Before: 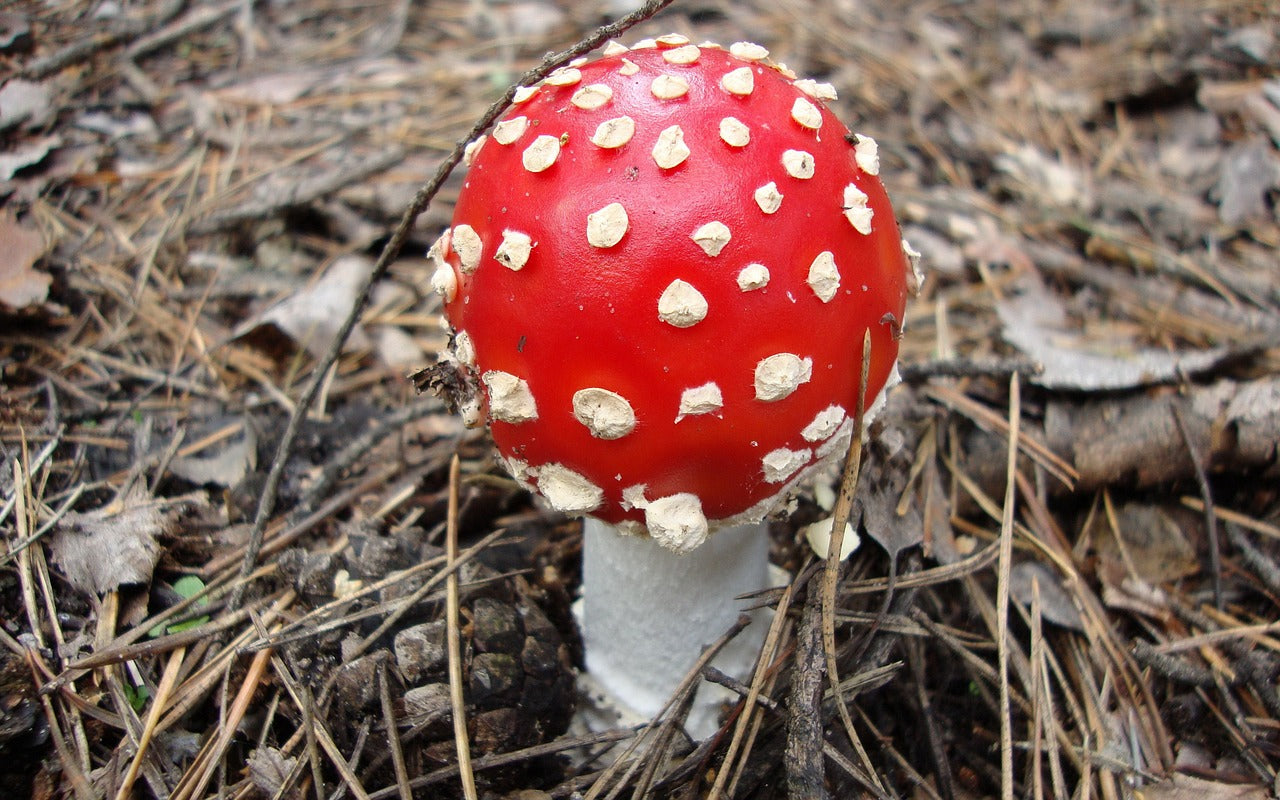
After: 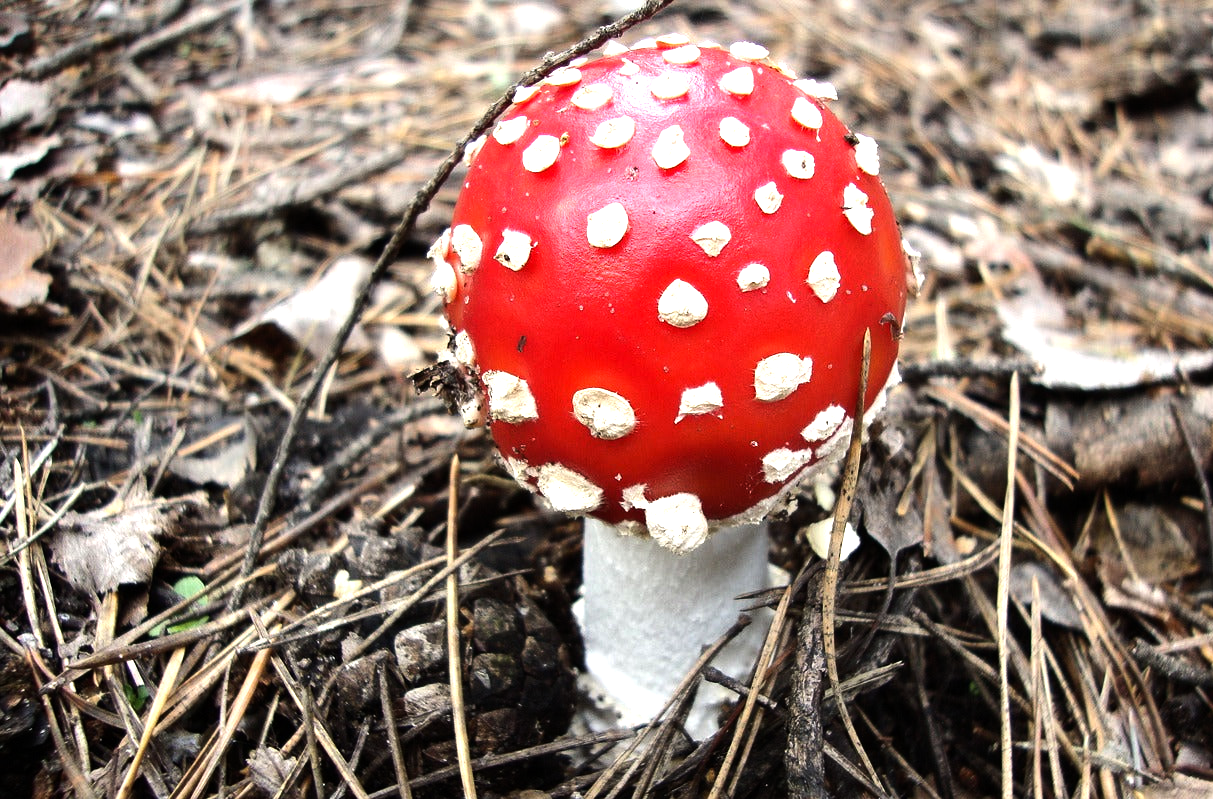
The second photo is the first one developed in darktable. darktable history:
crop and rotate: right 5.167%
tone equalizer: -8 EV -1.08 EV, -7 EV -1.01 EV, -6 EV -0.867 EV, -5 EV -0.578 EV, -3 EV 0.578 EV, -2 EV 0.867 EV, -1 EV 1.01 EV, +0 EV 1.08 EV, edges refinement/feathering 500, mask exposure compensation -1.57 EV, preserve details no
